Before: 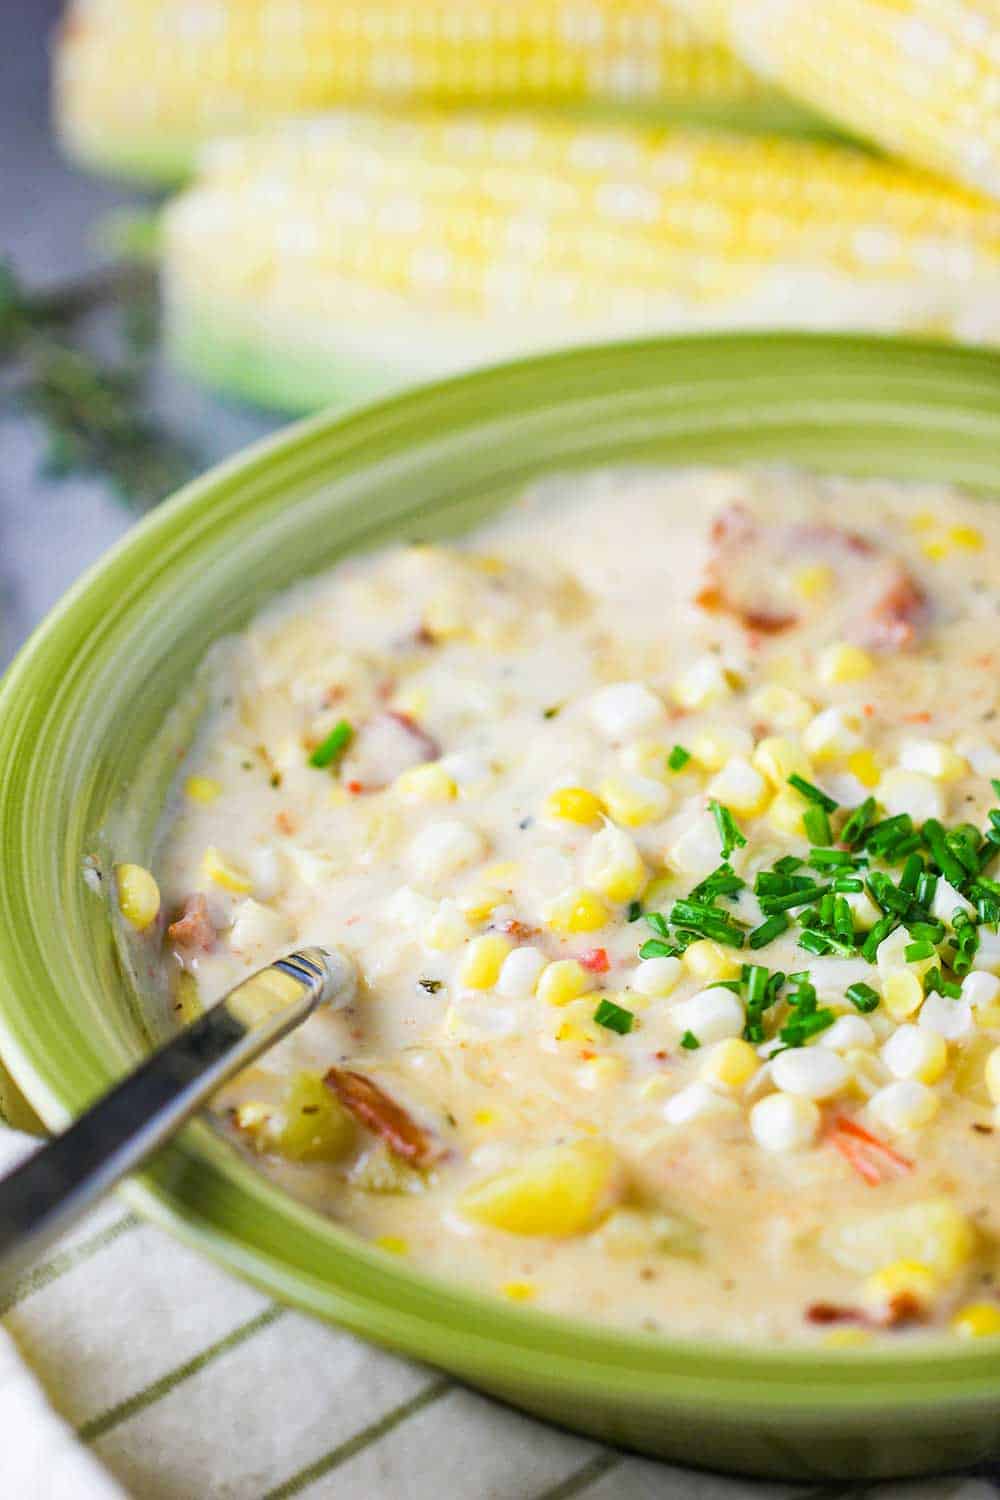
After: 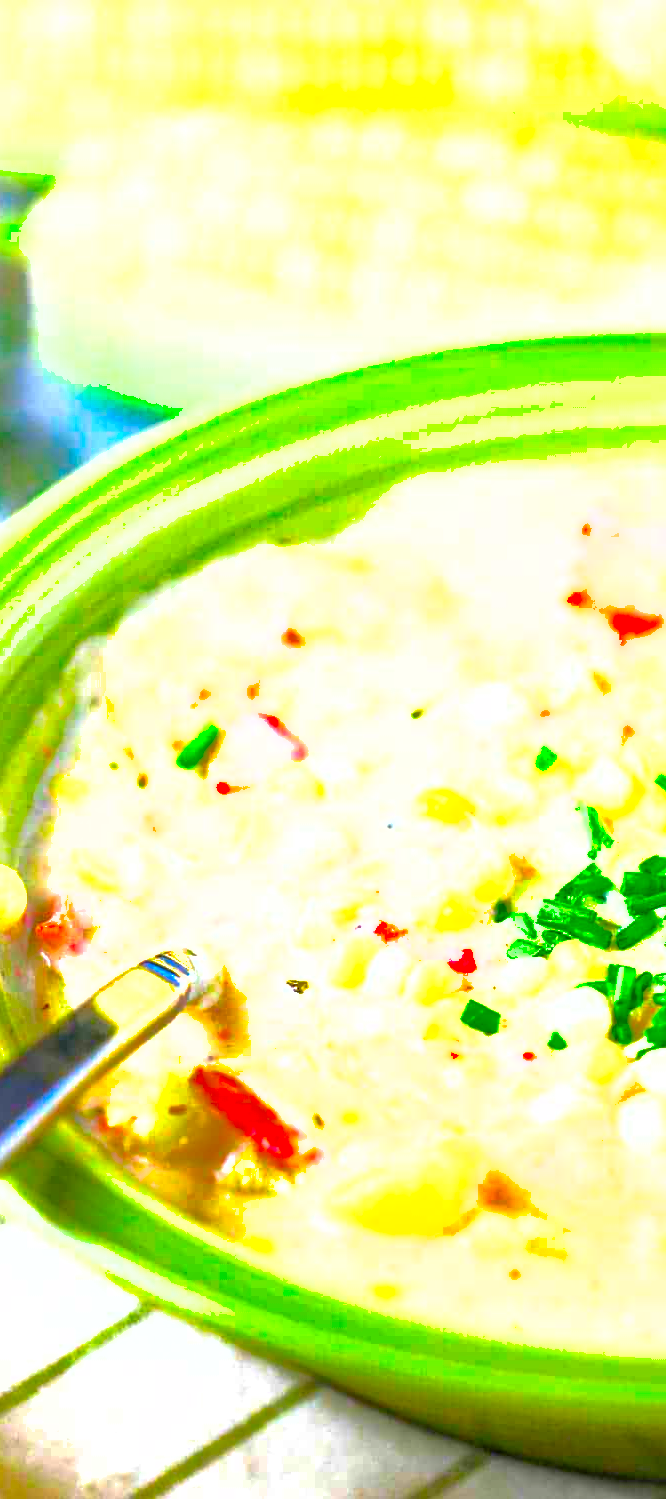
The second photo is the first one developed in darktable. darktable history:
exposure: exposure 1.245 EV, compensate exposure bias true, compensate highlight preservation false
crop and rotate: left 13.364%, right 20.014%
shadows and highlights: on, module defaults
color correction: highlights b* 0.002, saturation 2.18
